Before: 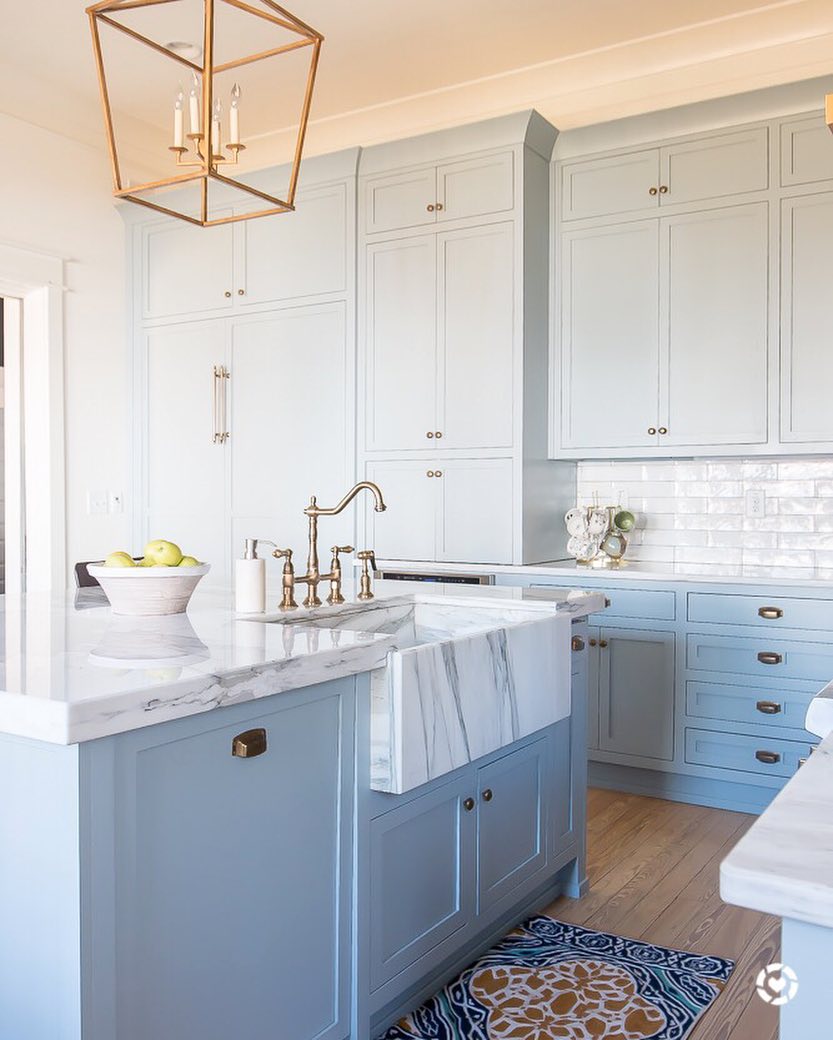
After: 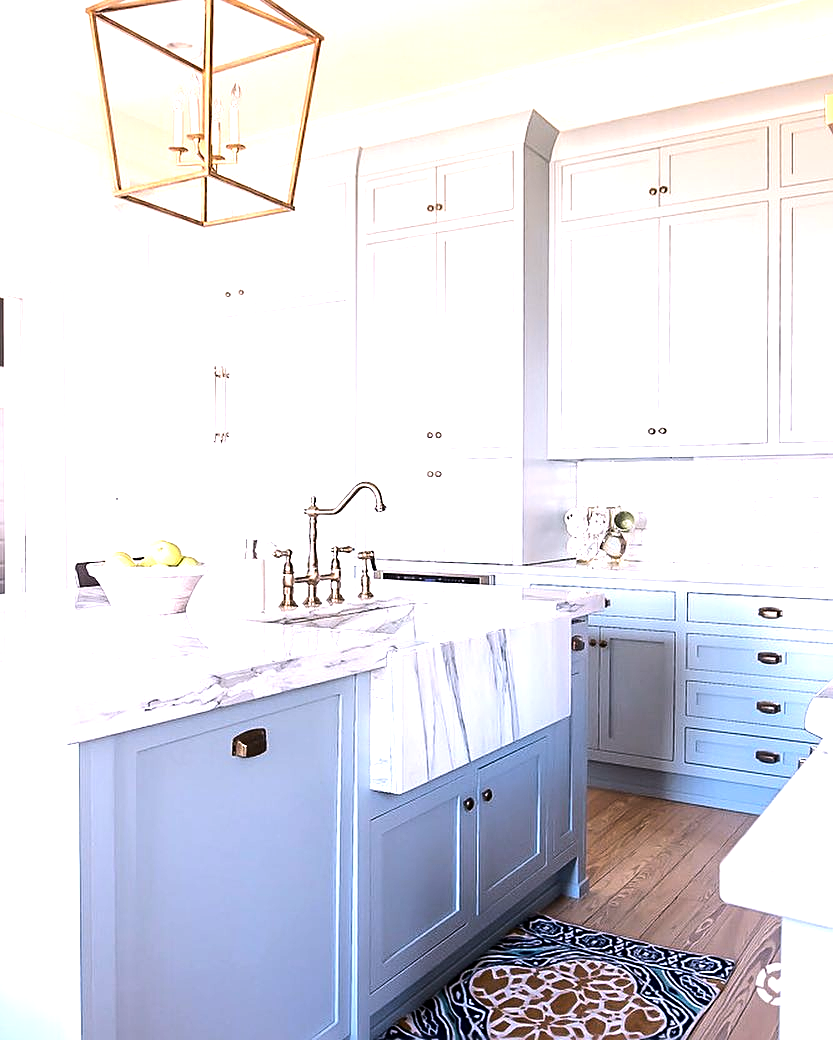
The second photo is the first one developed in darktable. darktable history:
tone equalizer: -8 EV -1.08 EV, -7 EV -1.01 EV, -6 EV -0.867 EV, -5 EV -0.578 EV, -3 EV 0.578 EV, -2 EV 0.867 EV, -1 EV 1.01 EV, +0 EV 1.08 EV, edges refinement/feathering 500, mask exposure compensation -1.57 EV, preserve details no
sharpen: on, module defaults
white balance: red 1.05, blue 1.072
